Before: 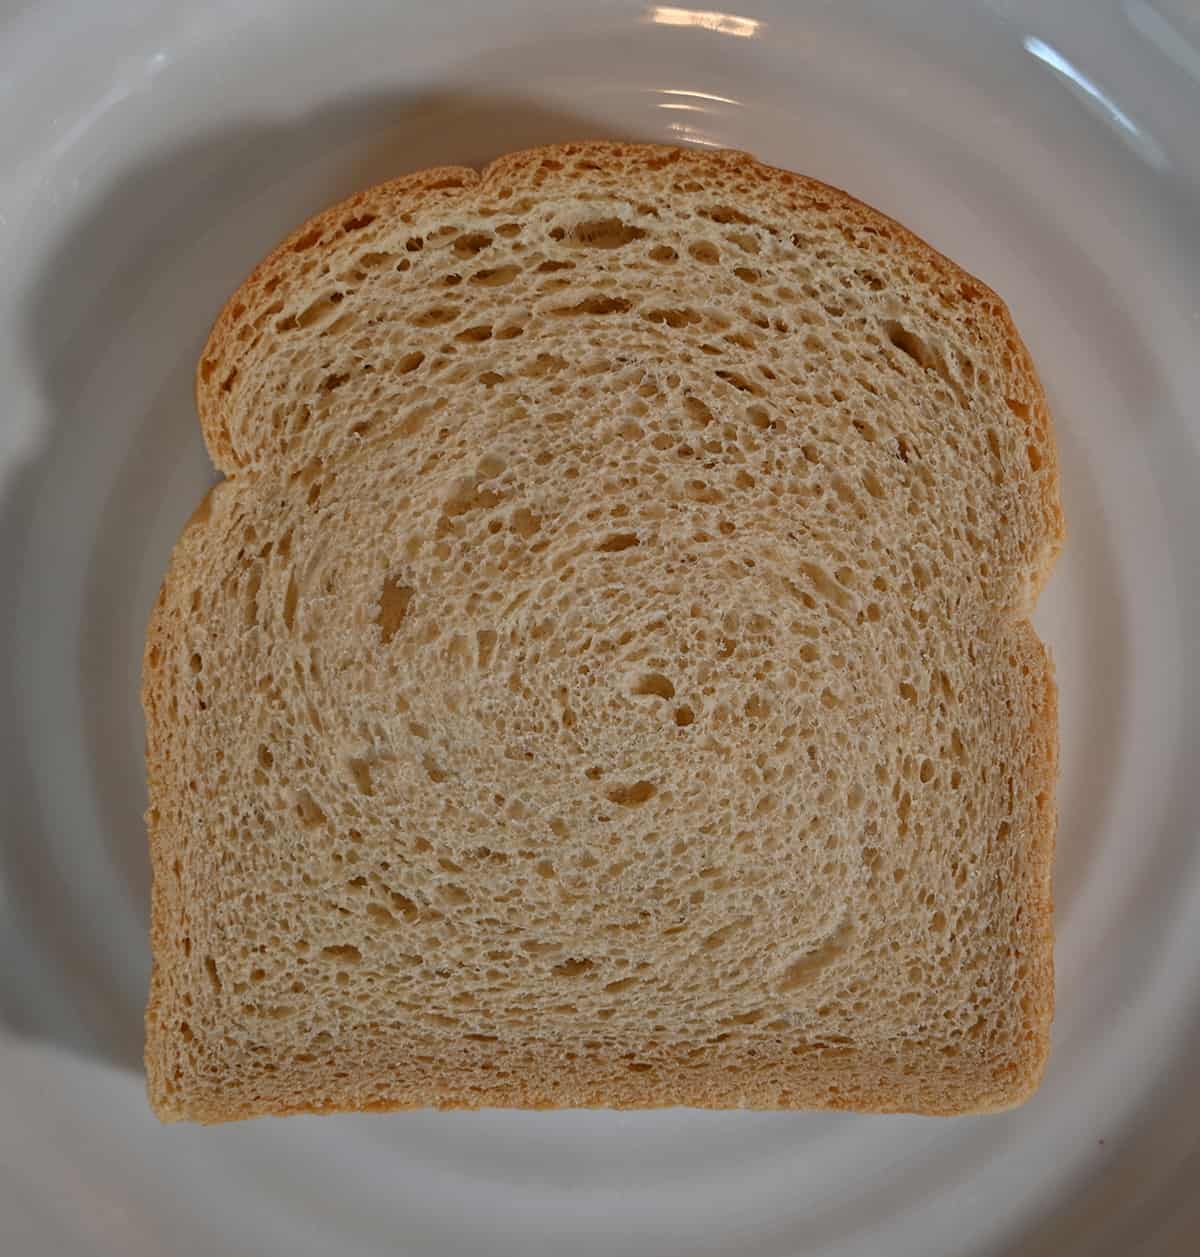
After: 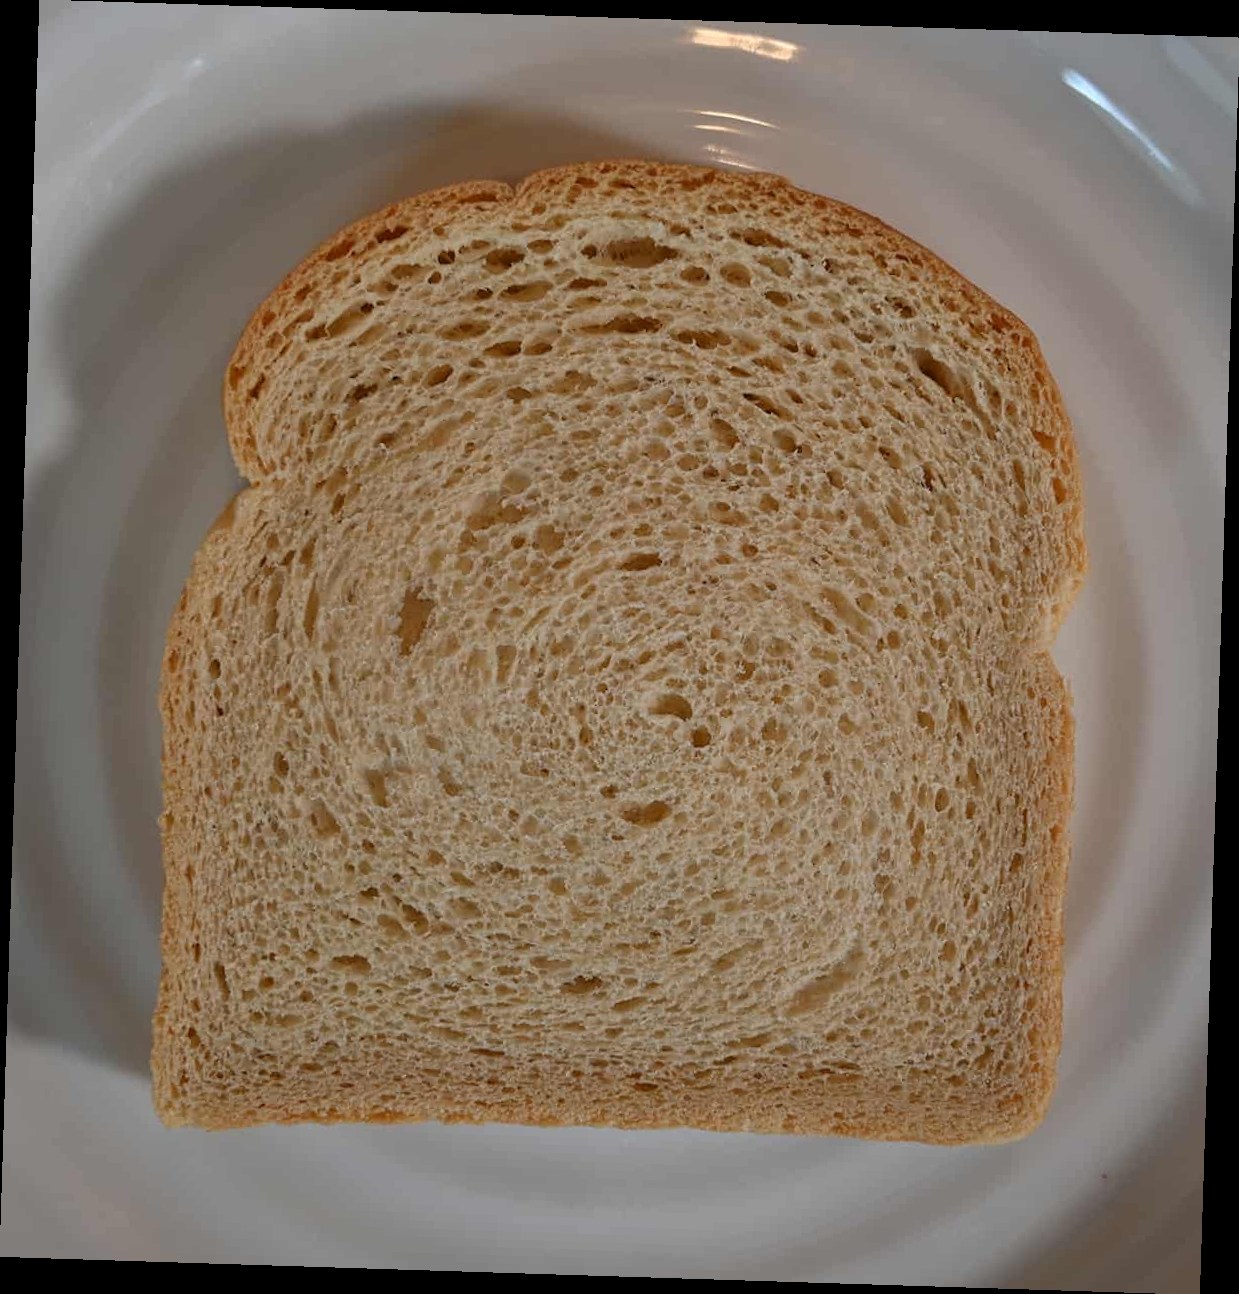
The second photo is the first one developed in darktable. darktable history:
crop and rotate: angle -1.82°
